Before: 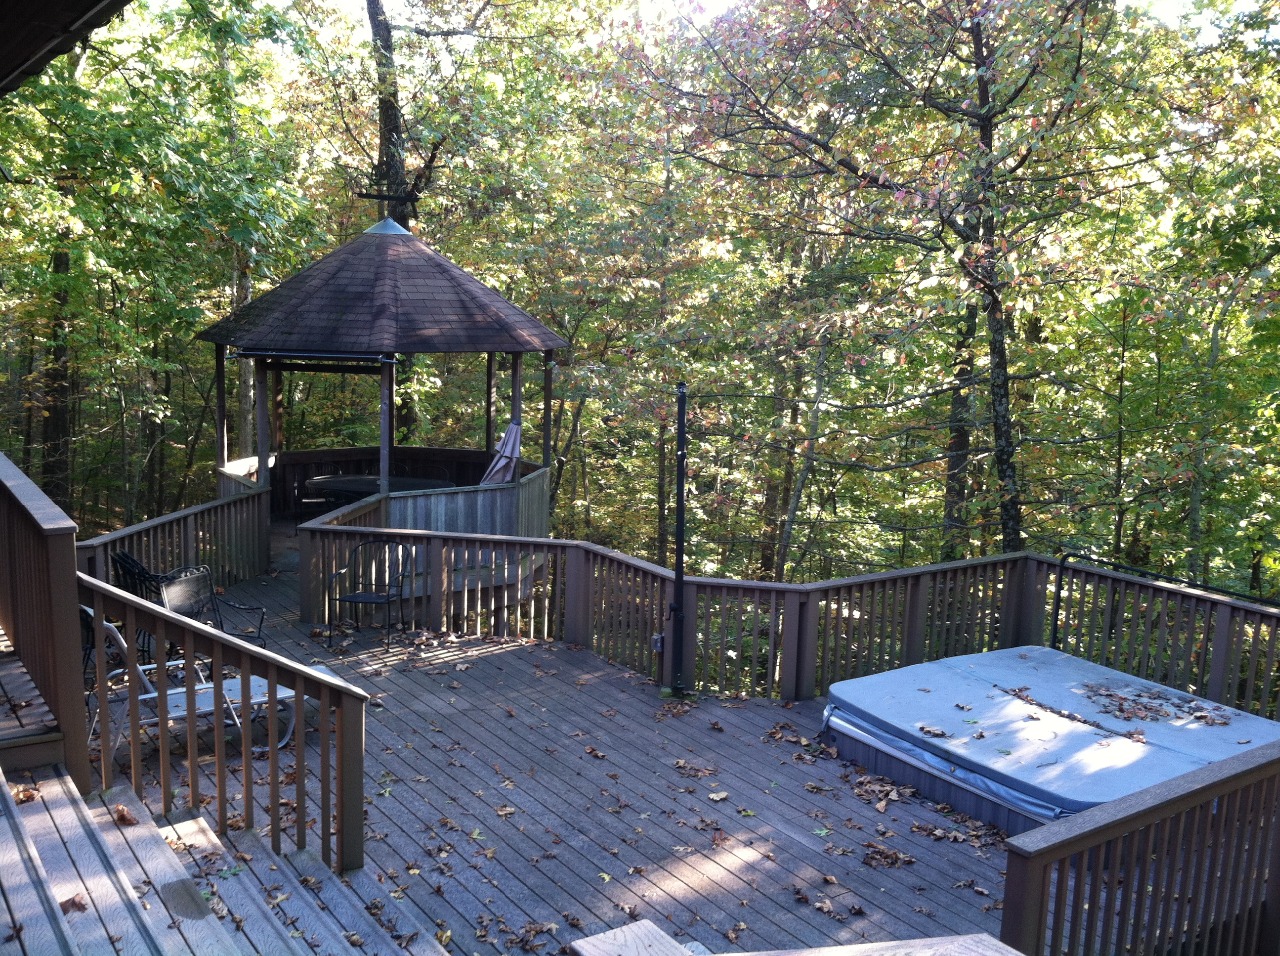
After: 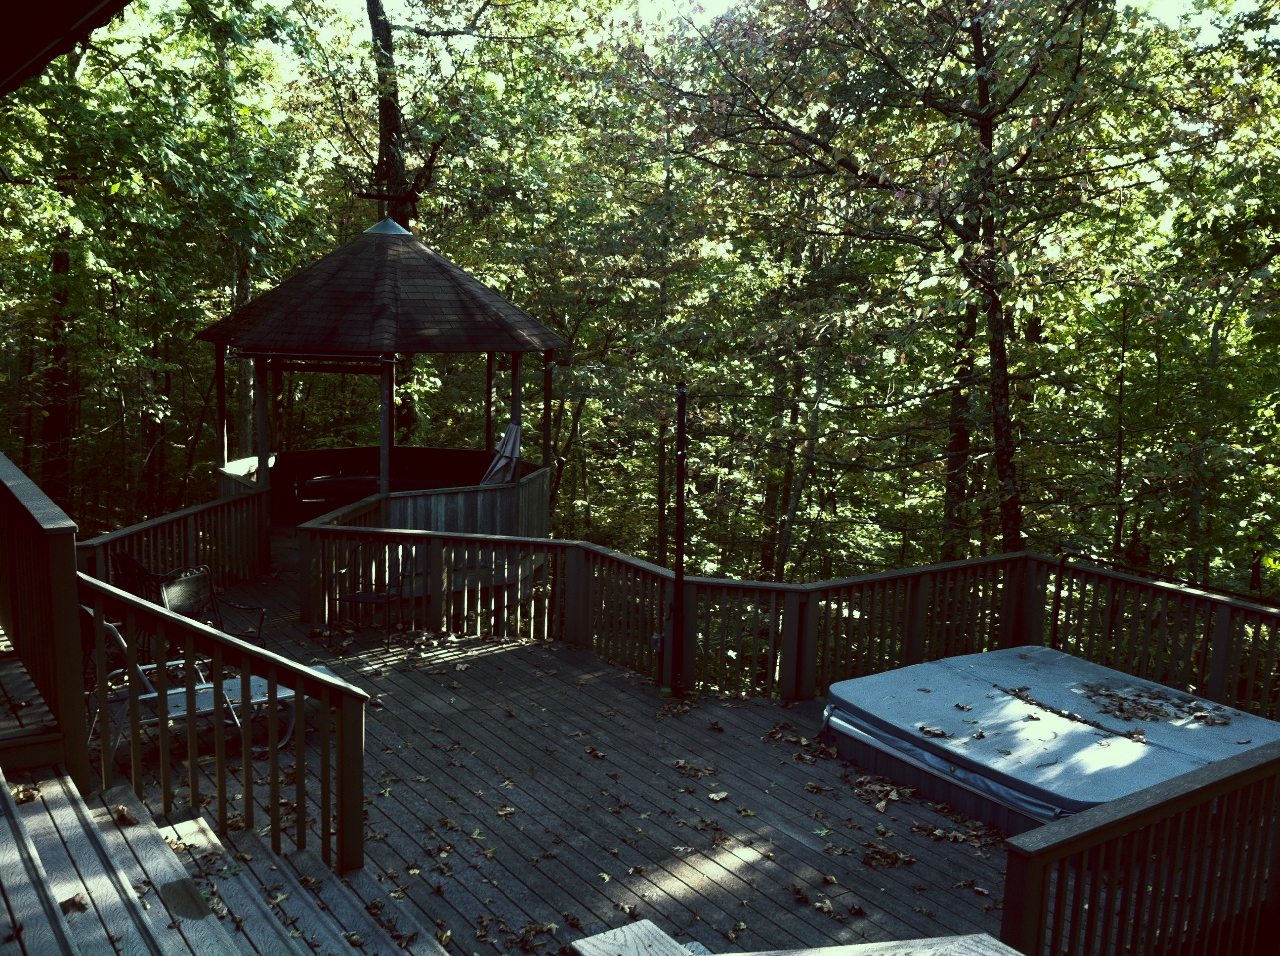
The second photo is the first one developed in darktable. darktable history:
tone curve: curves: ch0 [(0.016, 0.011) (0.21, 0.113) (0.515, 0.476) (0.78, 0.795) (1, 0.981)], color space Lab, linked channels, preserve colors none
rgb curve: curves: ch0 [(0, 0) (0.415, 0.237) (1, 1)]
shadows and highlights: shadows 12, white point adjustment 1.2, soften with gaussian
color balance: lift [1, 1.015, 0.987, 0.985], gamma [1, 0.959, 1.042, 0.958], gain [0.927, 0.938, 1.072, 0.928], contrast 1.5%
